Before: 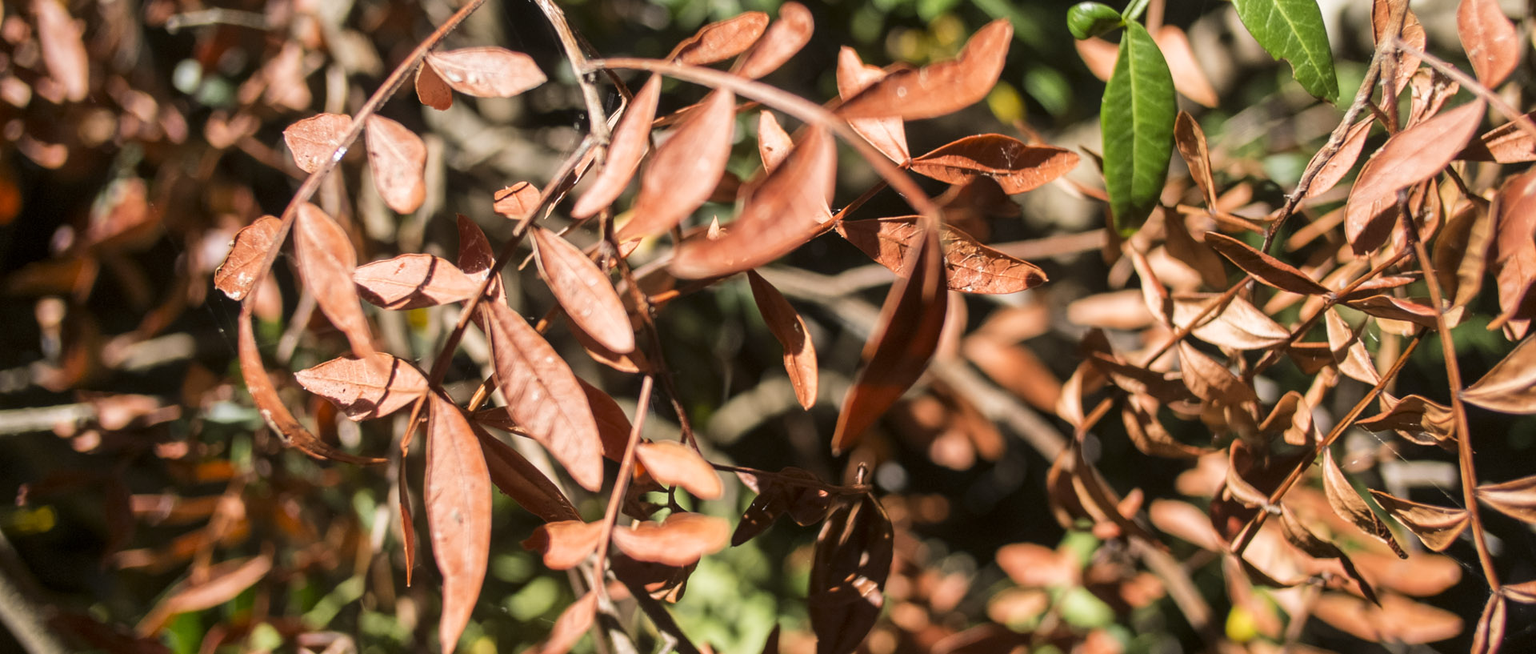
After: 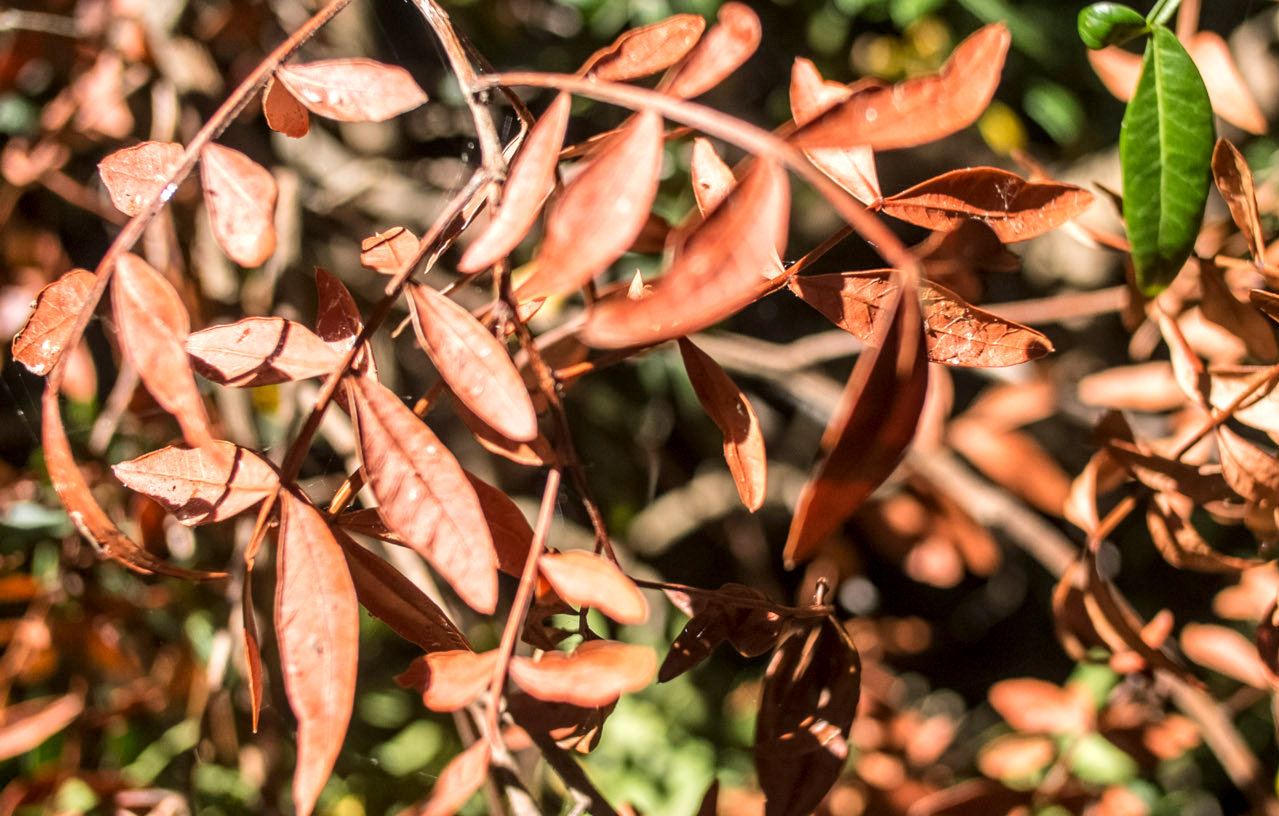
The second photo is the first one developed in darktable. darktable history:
exposure: exposure 0.166 EV, compensate exposure bias true, compensate highlight preservation false
crop and rotate: left 13.338%, right 20.036%
local contrast: detail 130%
